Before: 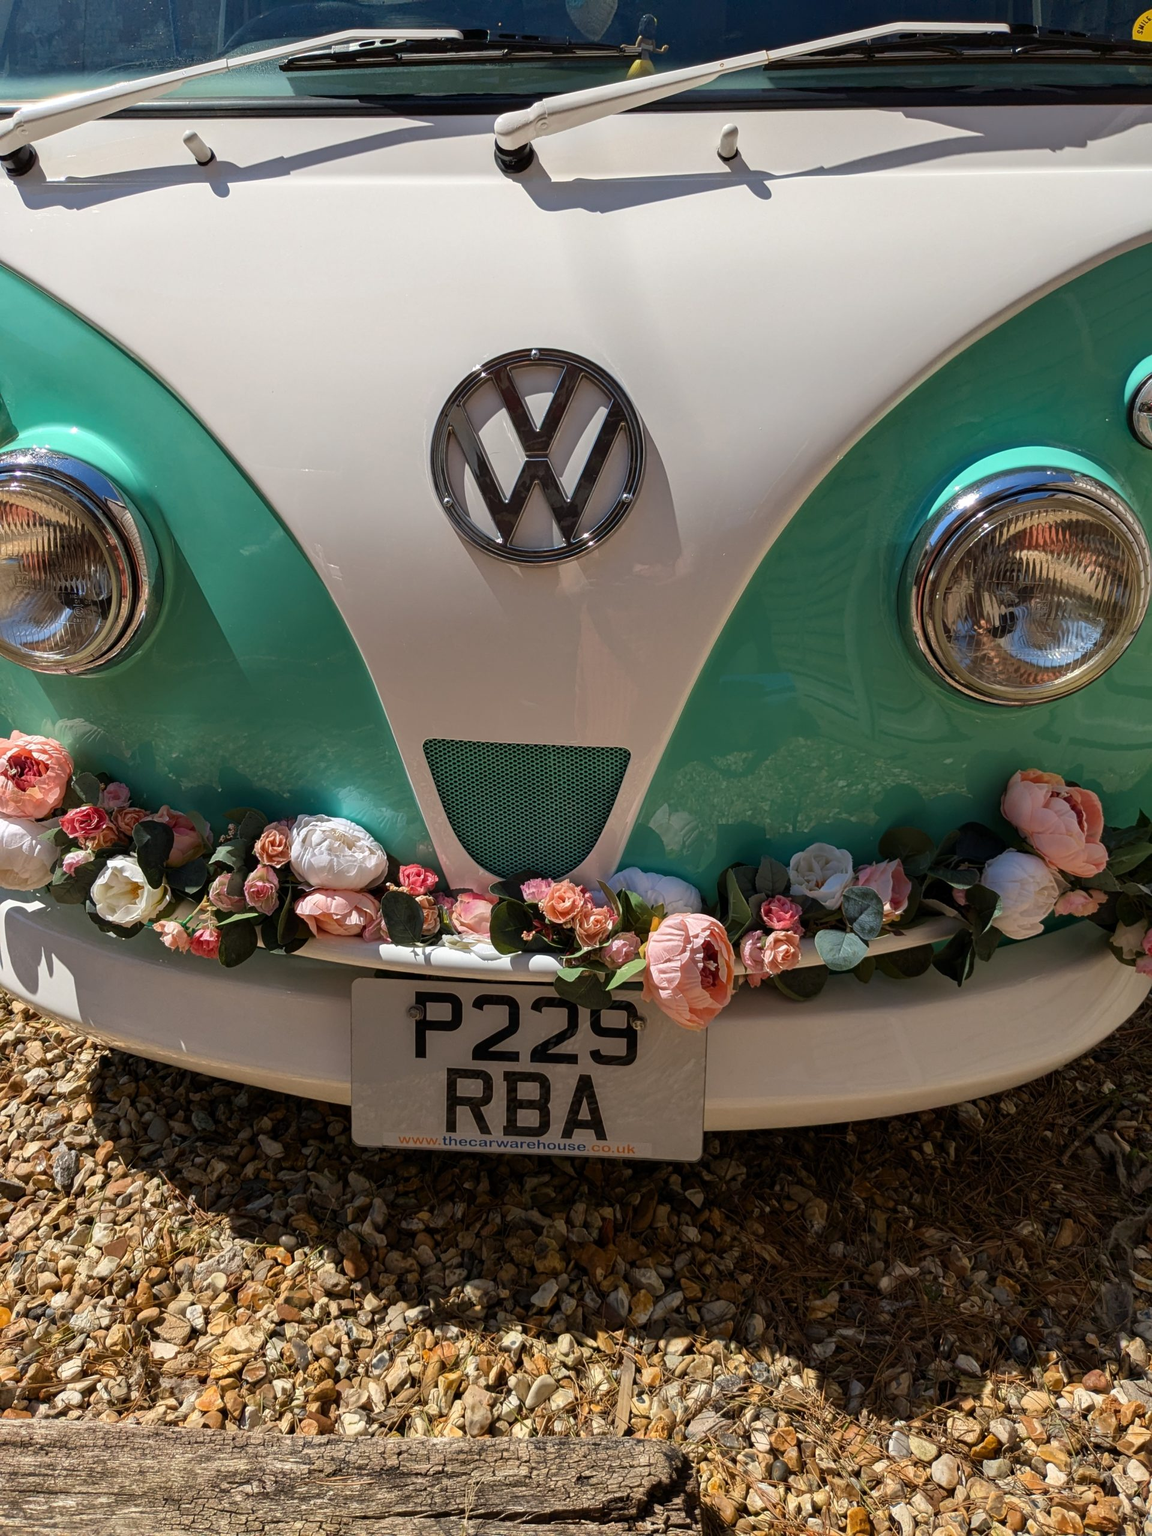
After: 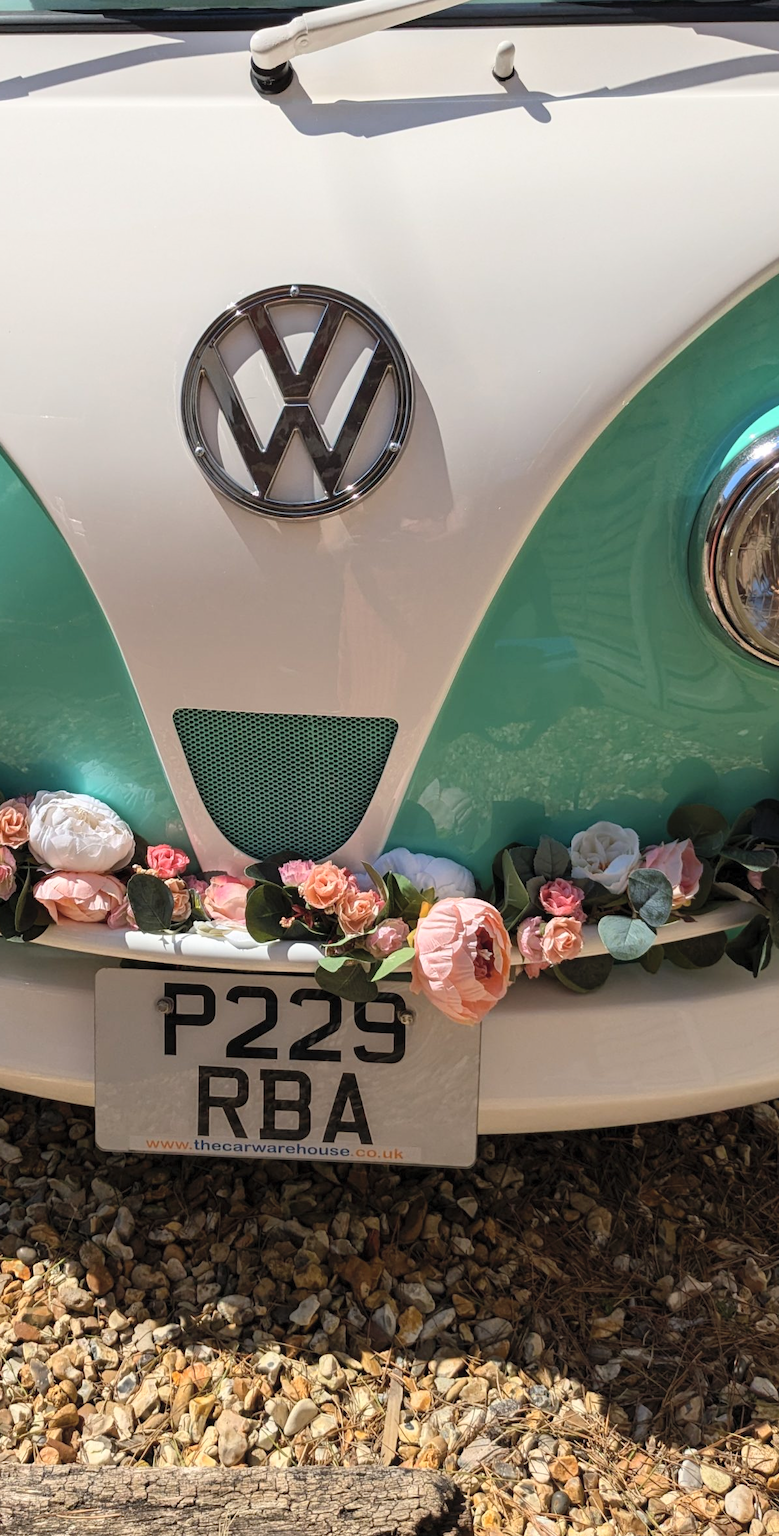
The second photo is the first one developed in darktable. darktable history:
crop and rotate: left 22.918%, top 5.629%, right 14.711%, bottom 2.247%
contrast brightness saturation: contrast 0.14, brightness 0.21
